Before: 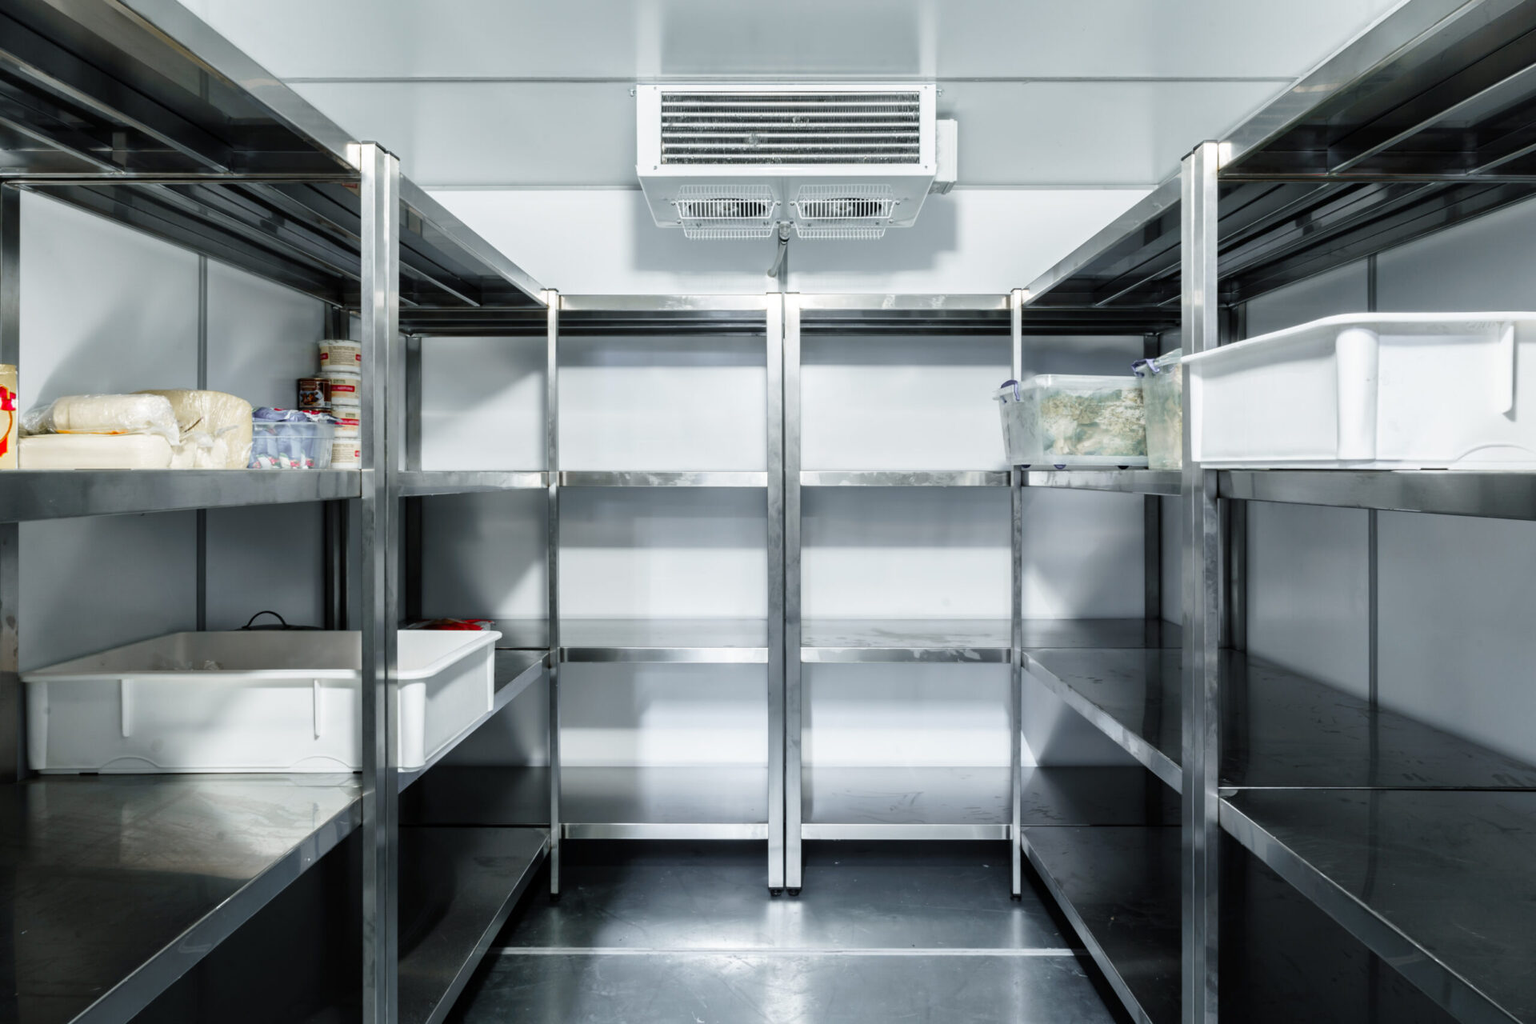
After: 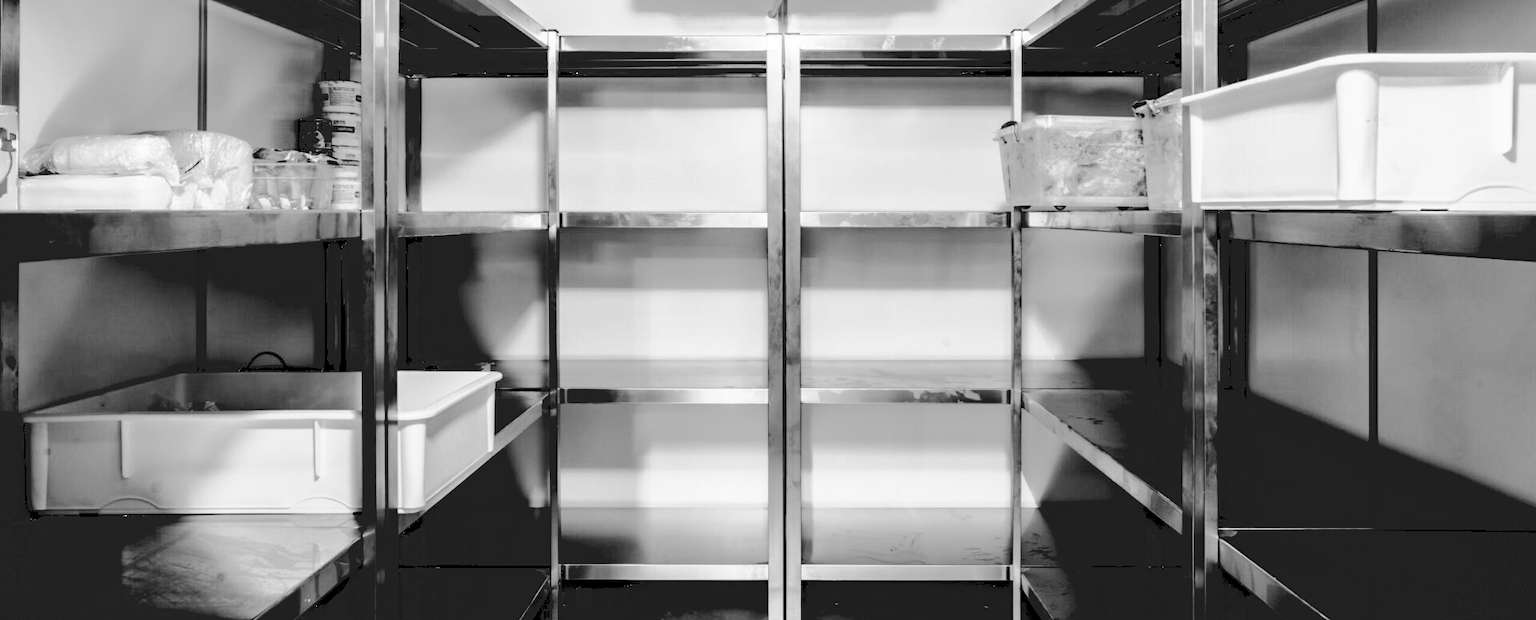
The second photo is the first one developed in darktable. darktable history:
monochrome: a -6.99, b 35.61, size 1.4
crop and rotate: top 25.357%, bottom 13.942%
contrast brightness saturation: contrast 0.13, brightness -0.05, saturation 0.16
base curve: curves: ch0 [(0.065, 0.026) (0.236, 0.358) (0.53, 0.546) (0.777, 0.841) (0.924, 0.992)], preserve colors average RGB
vignetting: fall-off start 100%, fall-off radius 71%, brightness -0.434, saturation -0.2, width/height ratio 1.178, dithering 8-bit output, unbound false
haze removal: compatibility mode true, adaptive false
